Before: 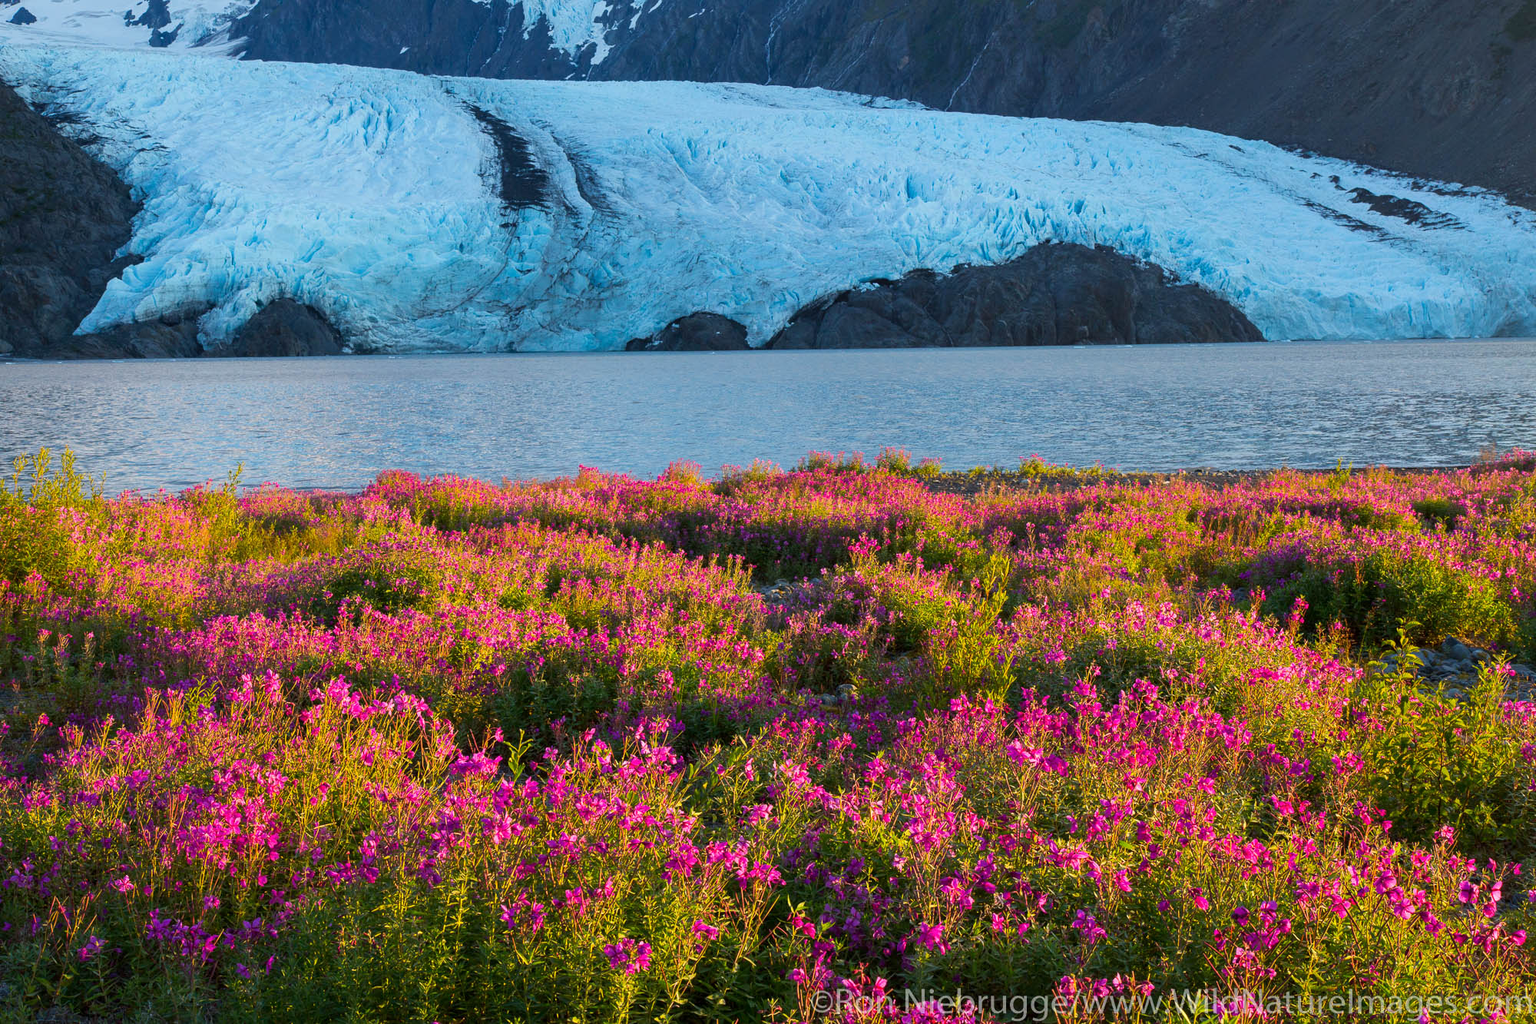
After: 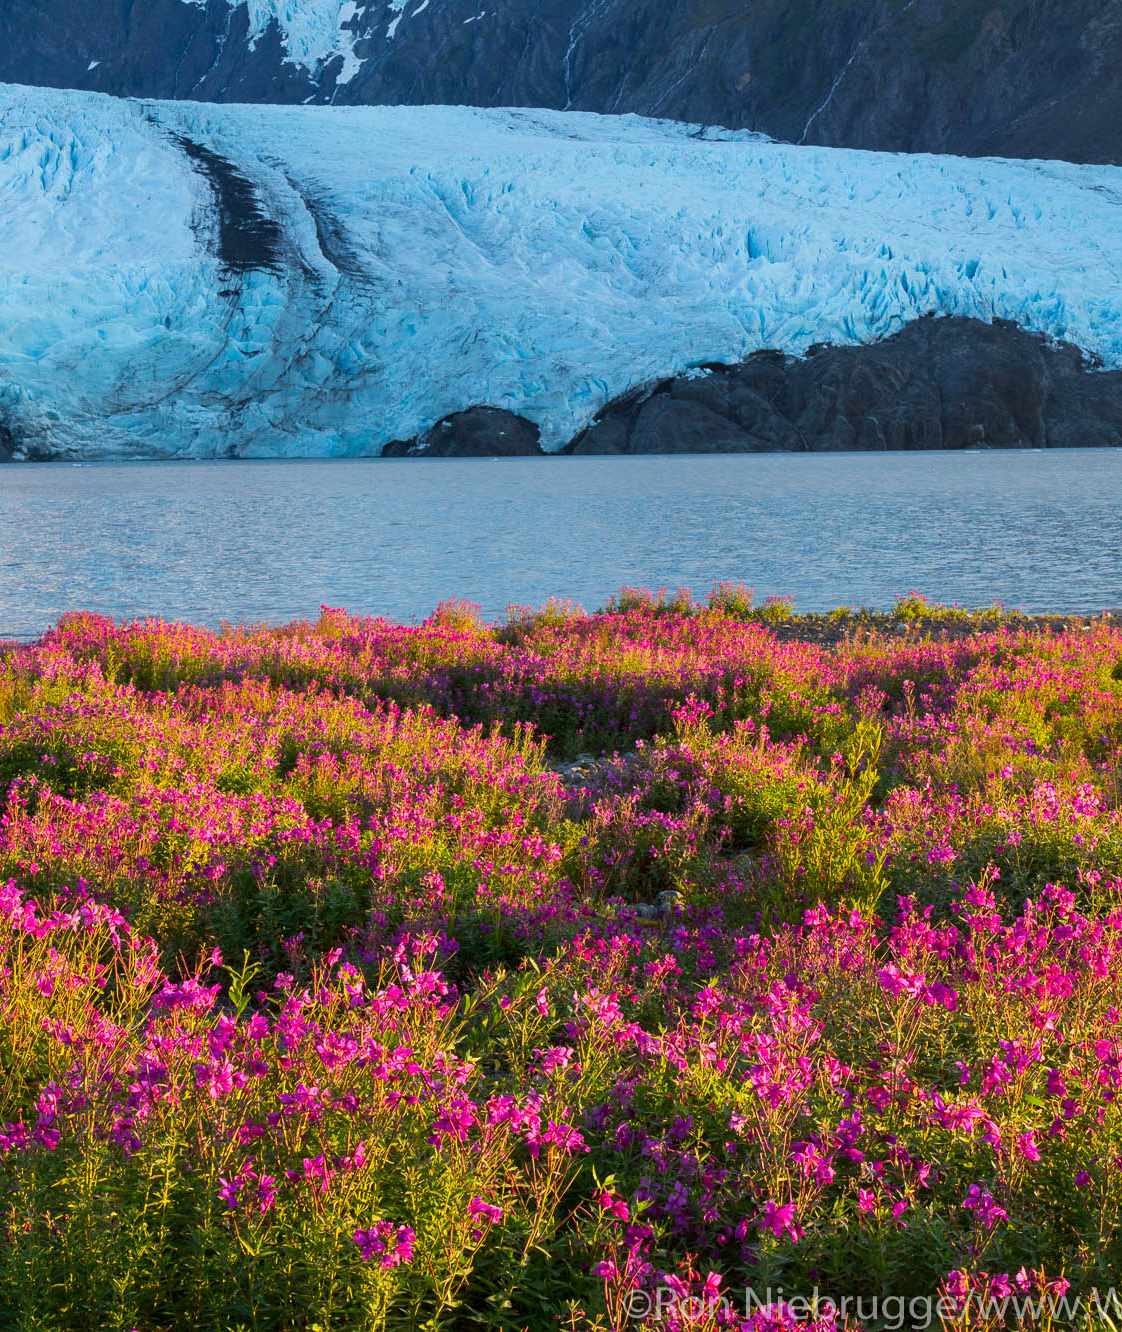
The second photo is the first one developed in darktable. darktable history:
crop: left 21.687%, right 22.09%, bottom 0.009%
